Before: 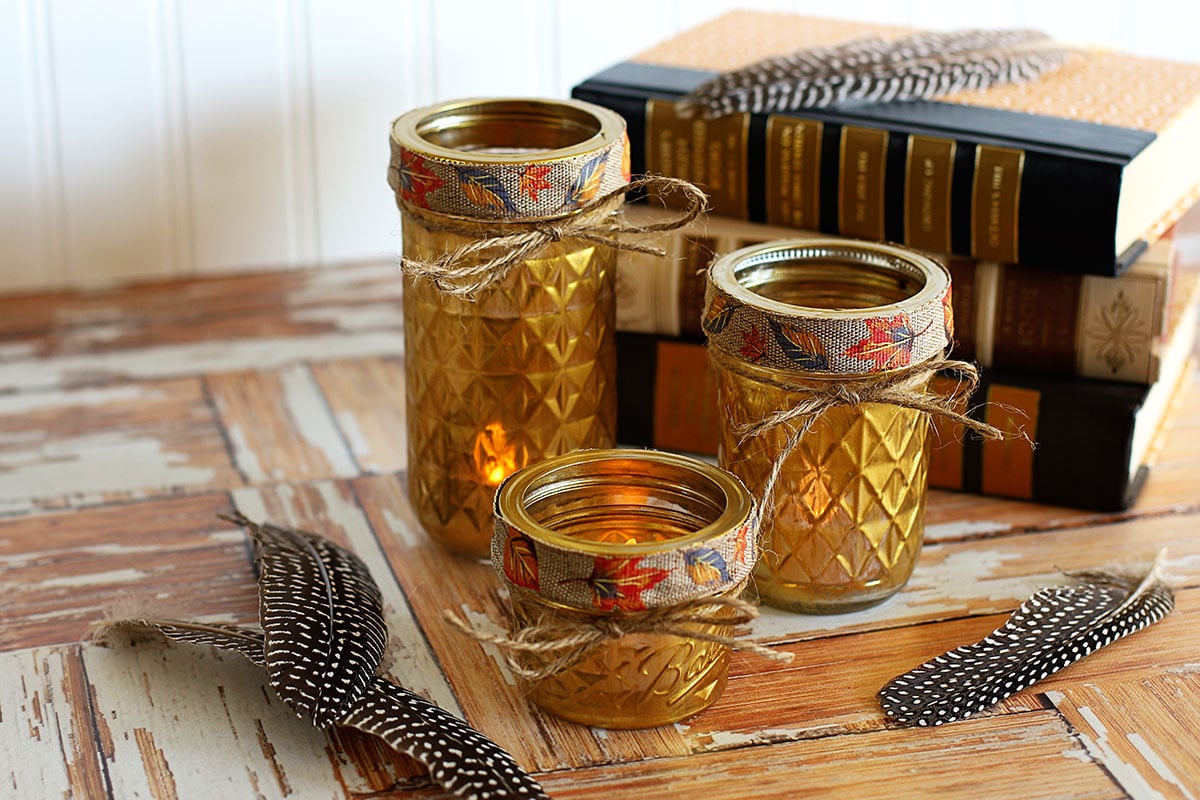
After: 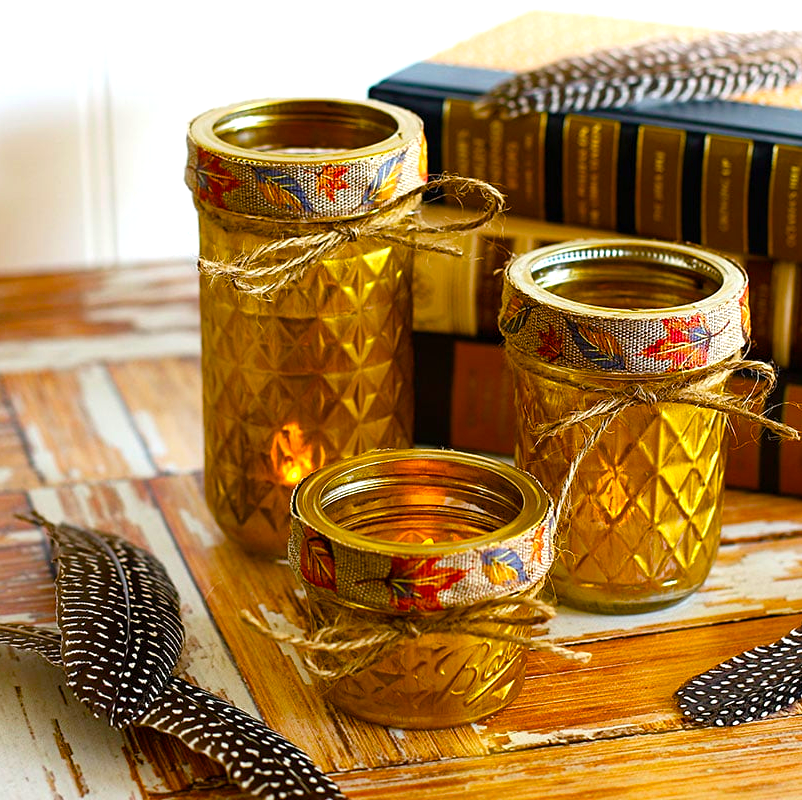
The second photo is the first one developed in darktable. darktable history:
color balance rgb: linear chroma grading › global chroma 15.045%, perceptual saturation grading › global saturation 34.681%, perceptual saturation grading › highlights -29.883%, perceptual saturation grading › shadows 36.001%, perceptual brilliance grading › global brilliance 10.679%, global vibrance 20%
crop: left 16.935%, right 16.209%
